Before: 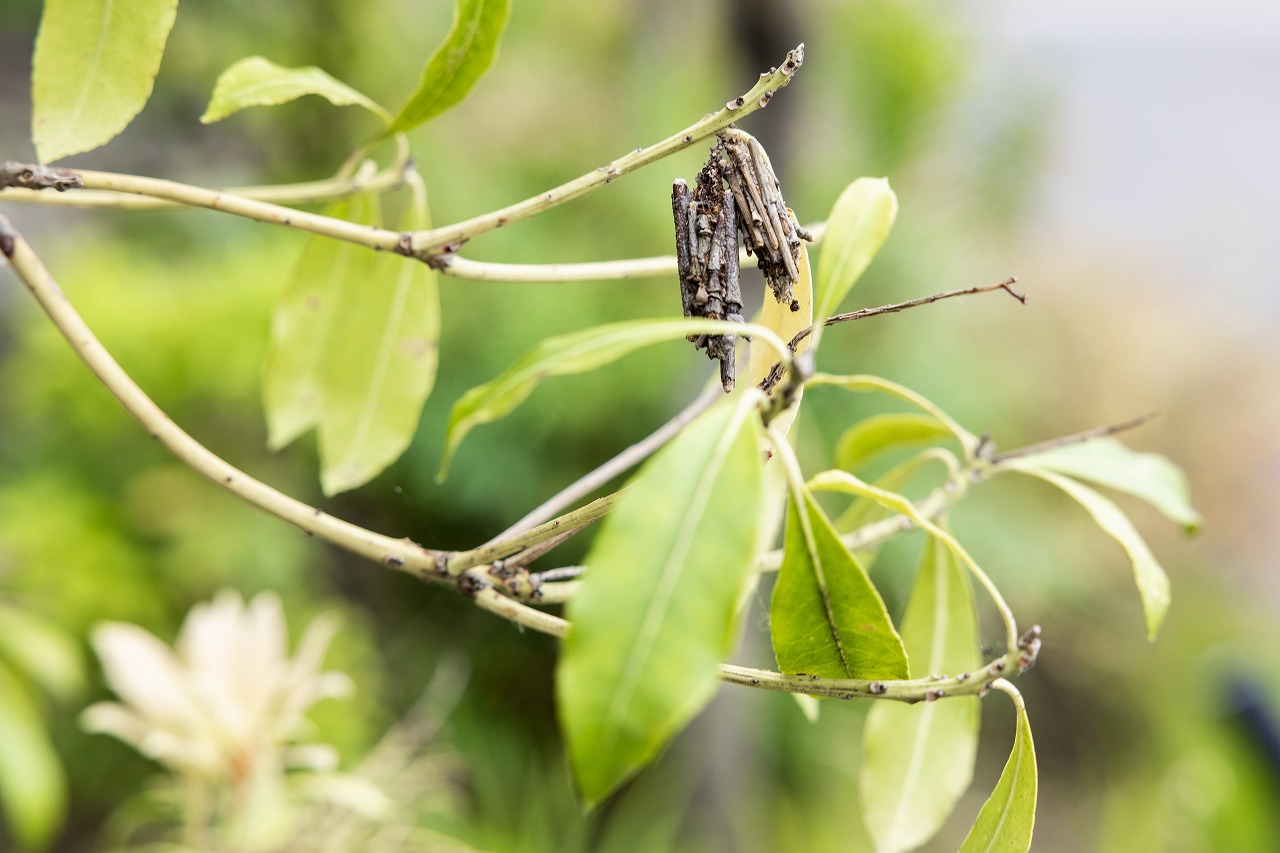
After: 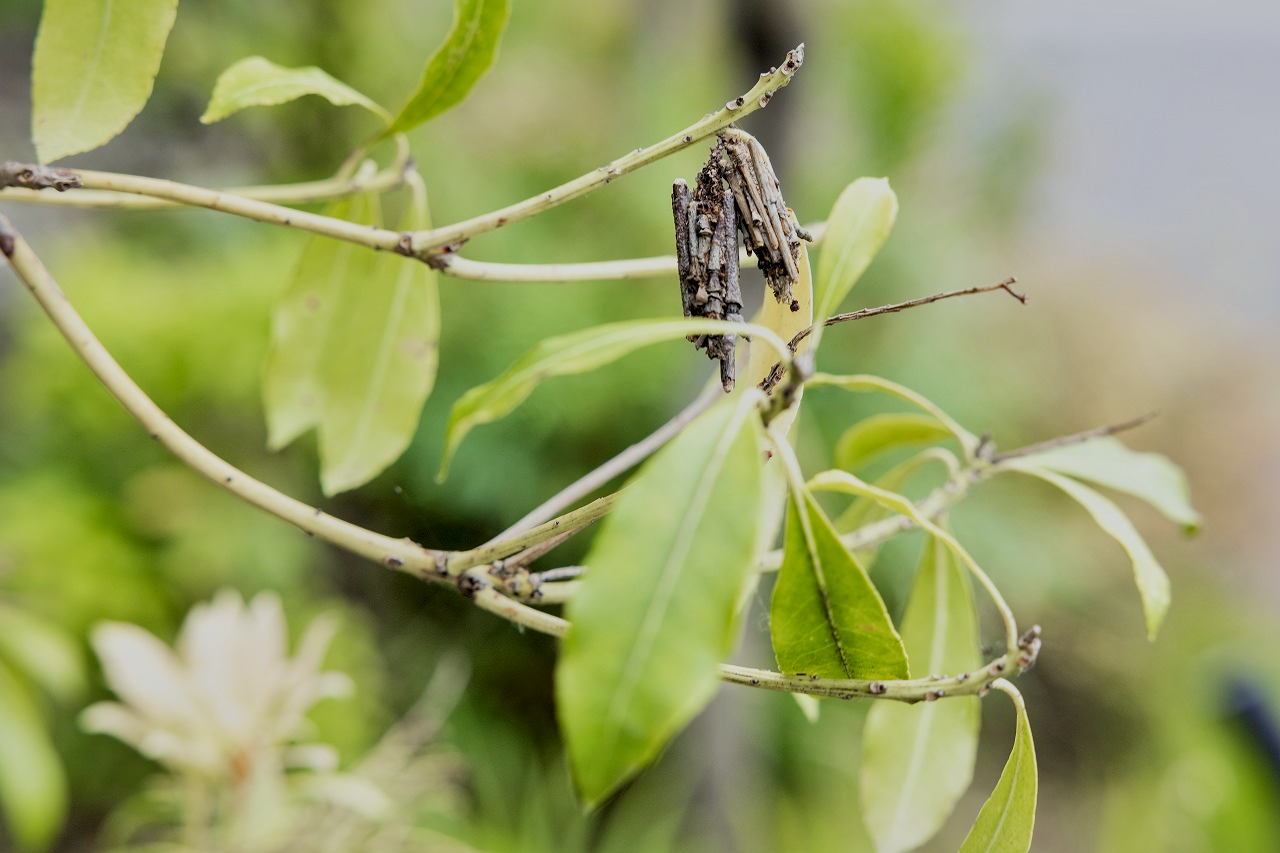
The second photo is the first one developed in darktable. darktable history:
local contrast: mode bilateral grid, contrast 20, coarseness 50, detail 150%, midtone range 0.2
white balance: red 0.986, blue 1.01
filmic rgb: black relative exposure -8.79 EV, white relative exposure 4.98 EV, threshold 3 EV, target black luminance 0%, hardness 3.77, latitude 66.33%, contrast 0.822, shadows ↔ highlights balance 20%, color science v5 (2021), contrast in shadows safe, contrast in highlights safe, enable highlight reconstruction true
